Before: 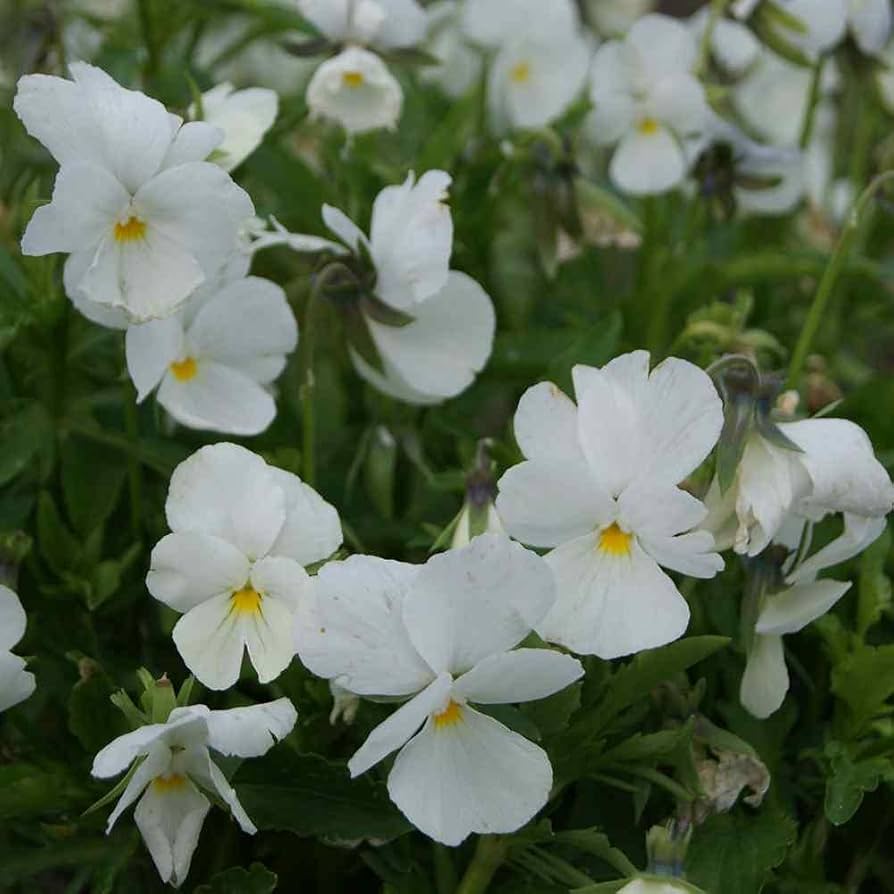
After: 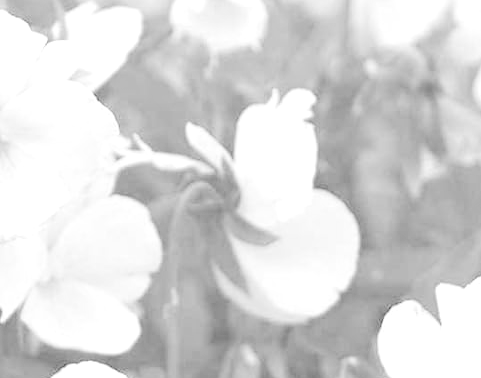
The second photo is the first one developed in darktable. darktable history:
crop: left 15.306%, top 9.065%, right 30.789%, bottom 48.638%
exposure: black level correction 0, exposure 1.388 EV, compensate exposure bias true, compensate highlight preservation false
contrast brightness saturation: brightness 1
monochrome: on, module defaults
